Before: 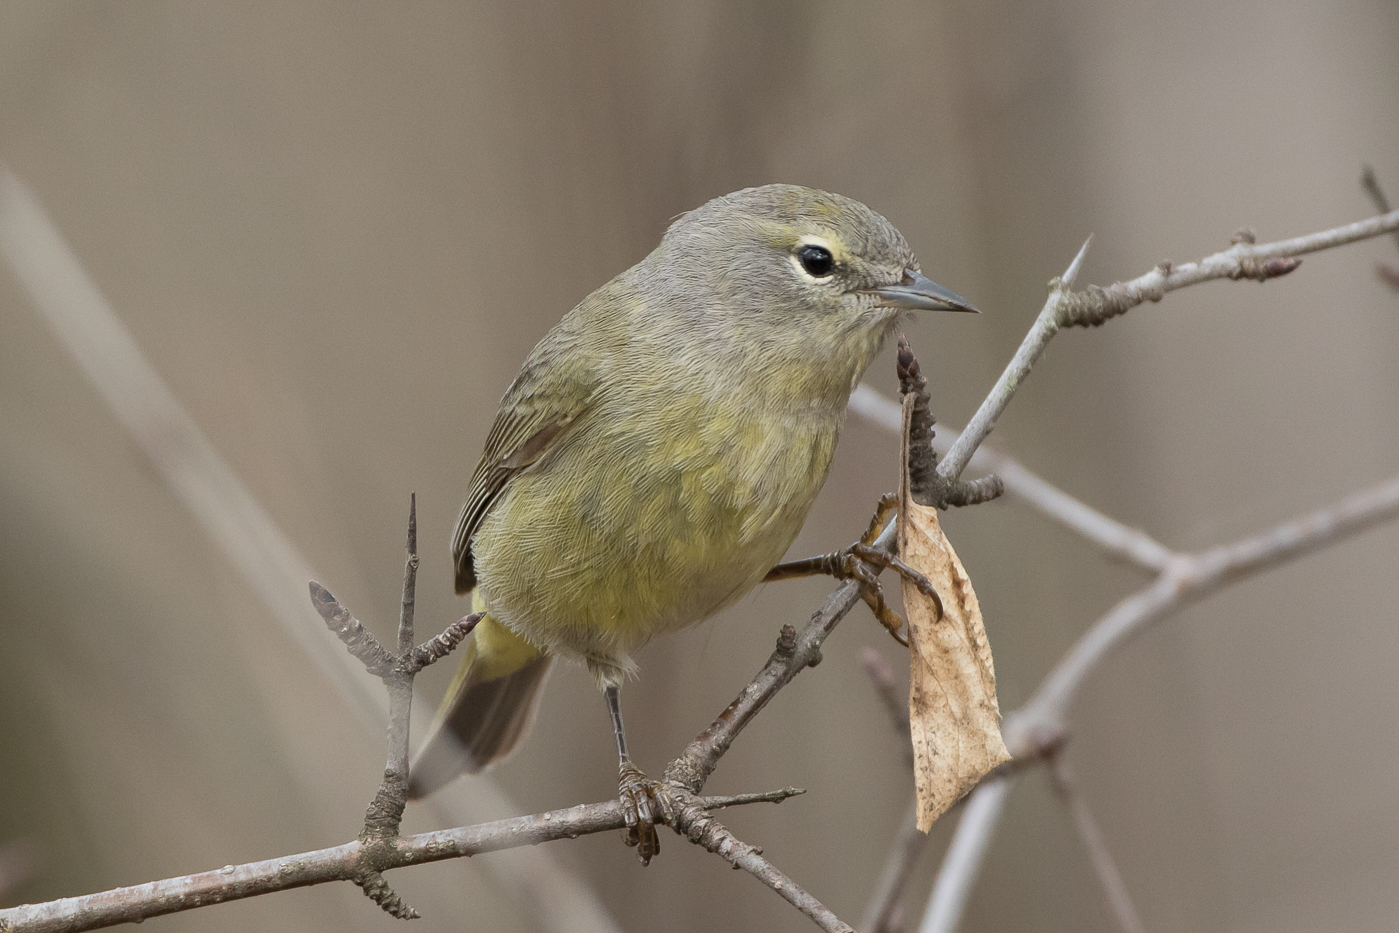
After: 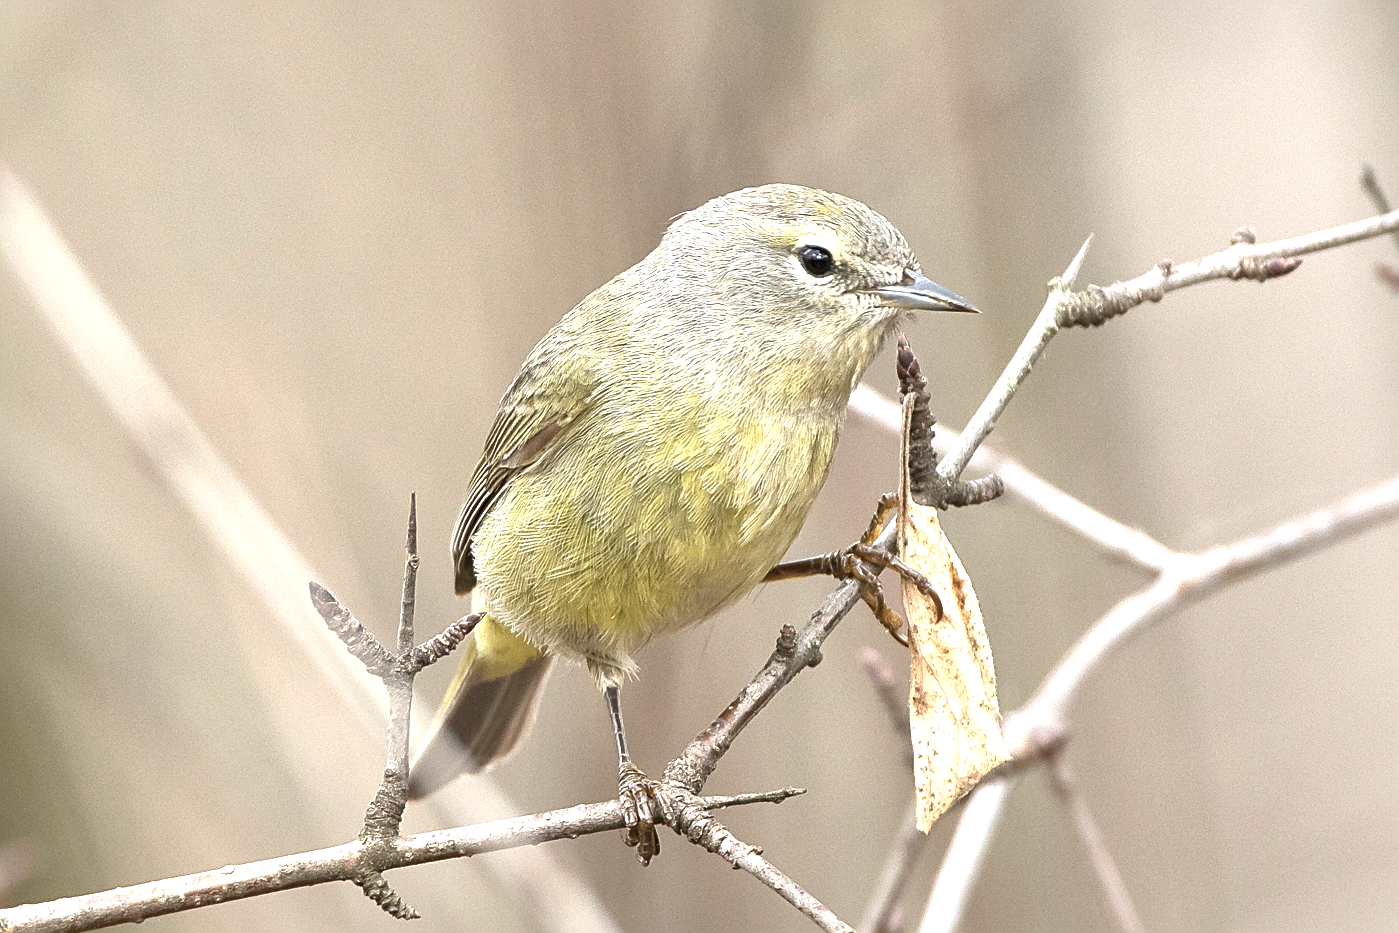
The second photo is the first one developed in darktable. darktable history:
sharpen: on, module defaults
exposure: black level correction 0, exposure 1.388 EV, compensate exposure bias true, compensate highlight preservation false
local contrast: mode bilateral grid, contrast 20, coarseness 50, detail 132%, midtone range 0.2
